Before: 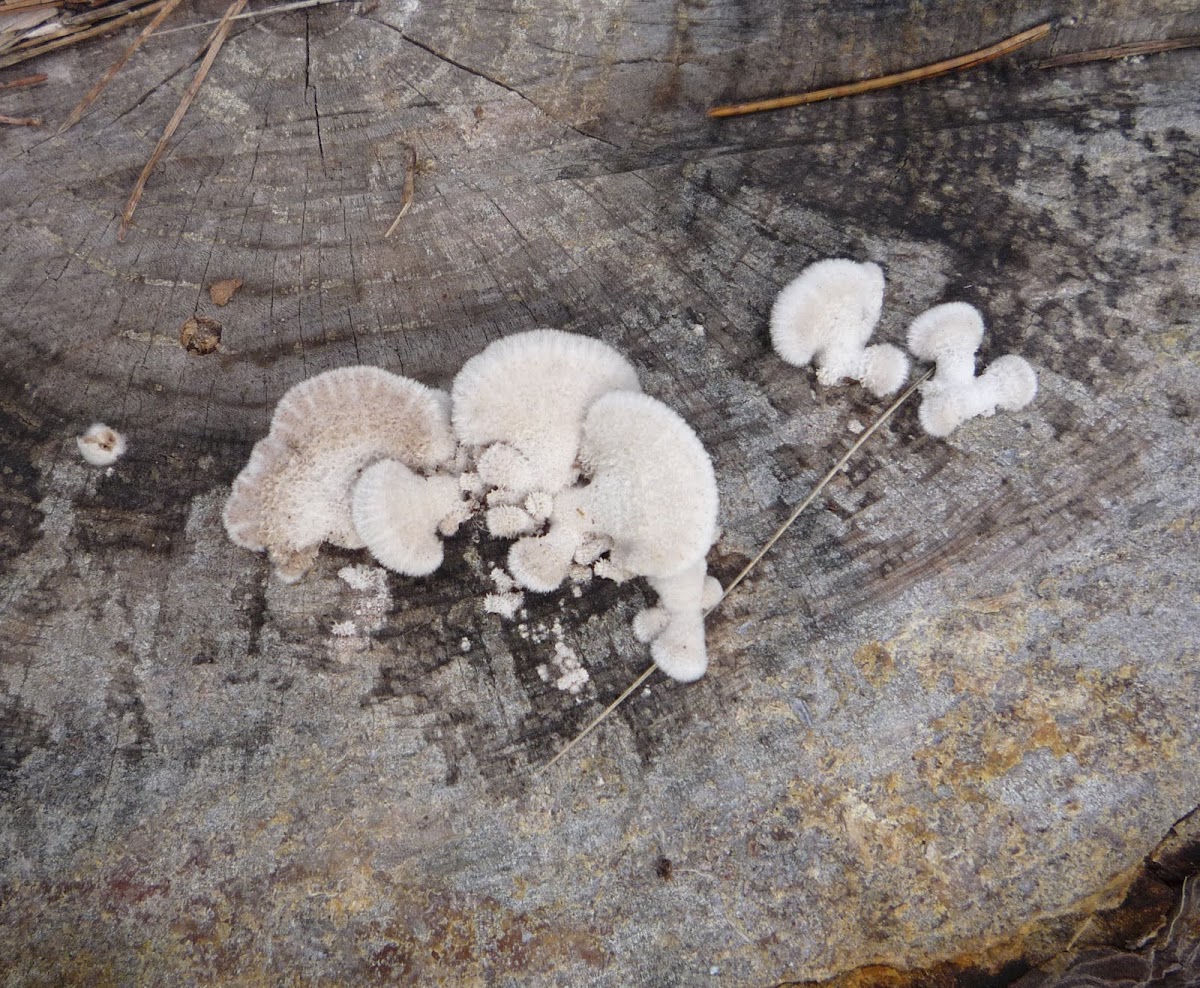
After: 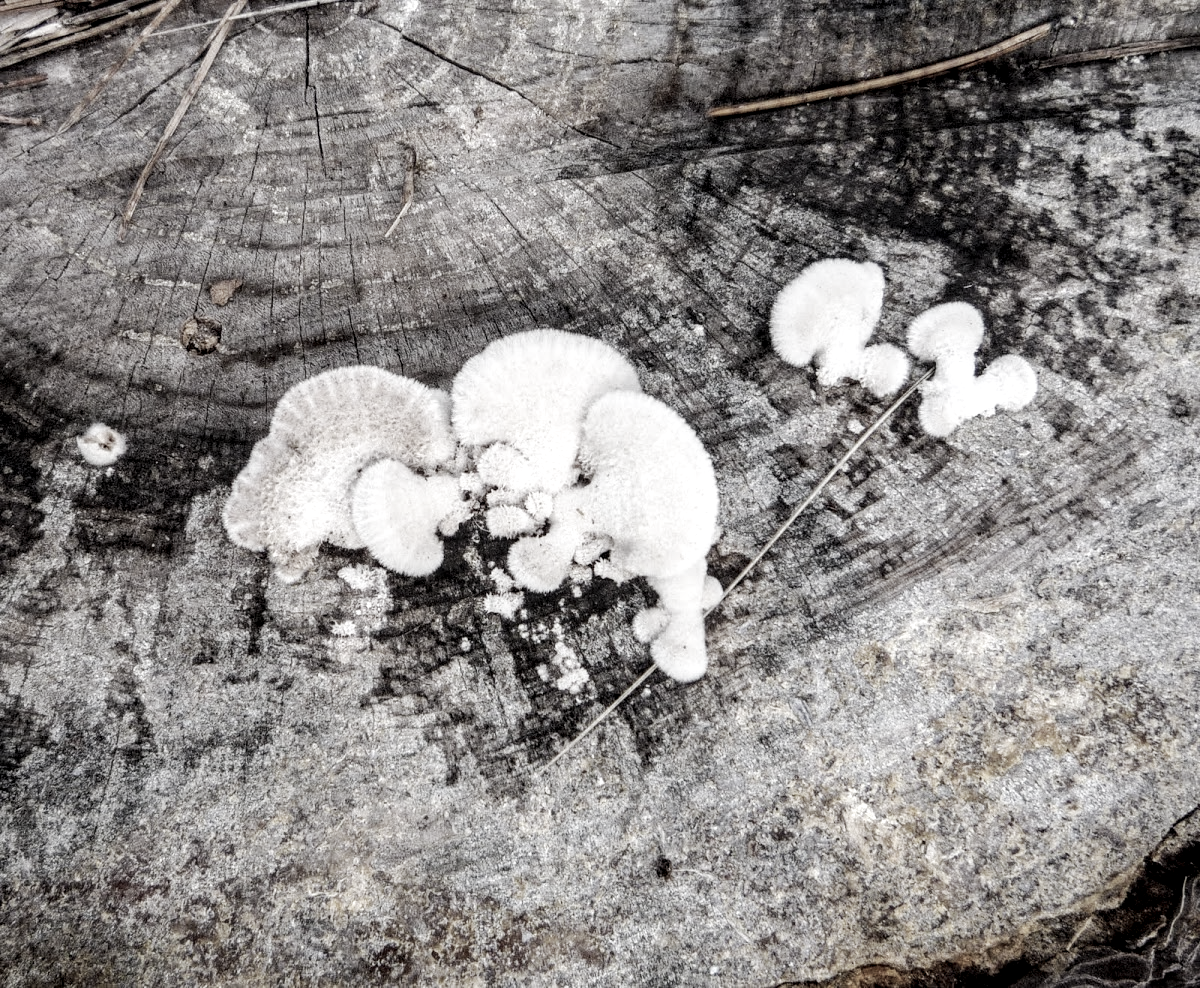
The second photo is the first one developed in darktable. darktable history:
base curve: curves: ch0 [(0, 0) (0.032, 0.025) (0.121, 0.166) (0.206, 0.329) (0.605, 0.79) (1, 1)], preserve colors none
color correction: saturation 0.3
local contrast: detail 150%
exposure: black level correction 0.007, compensate highlight preservation false
